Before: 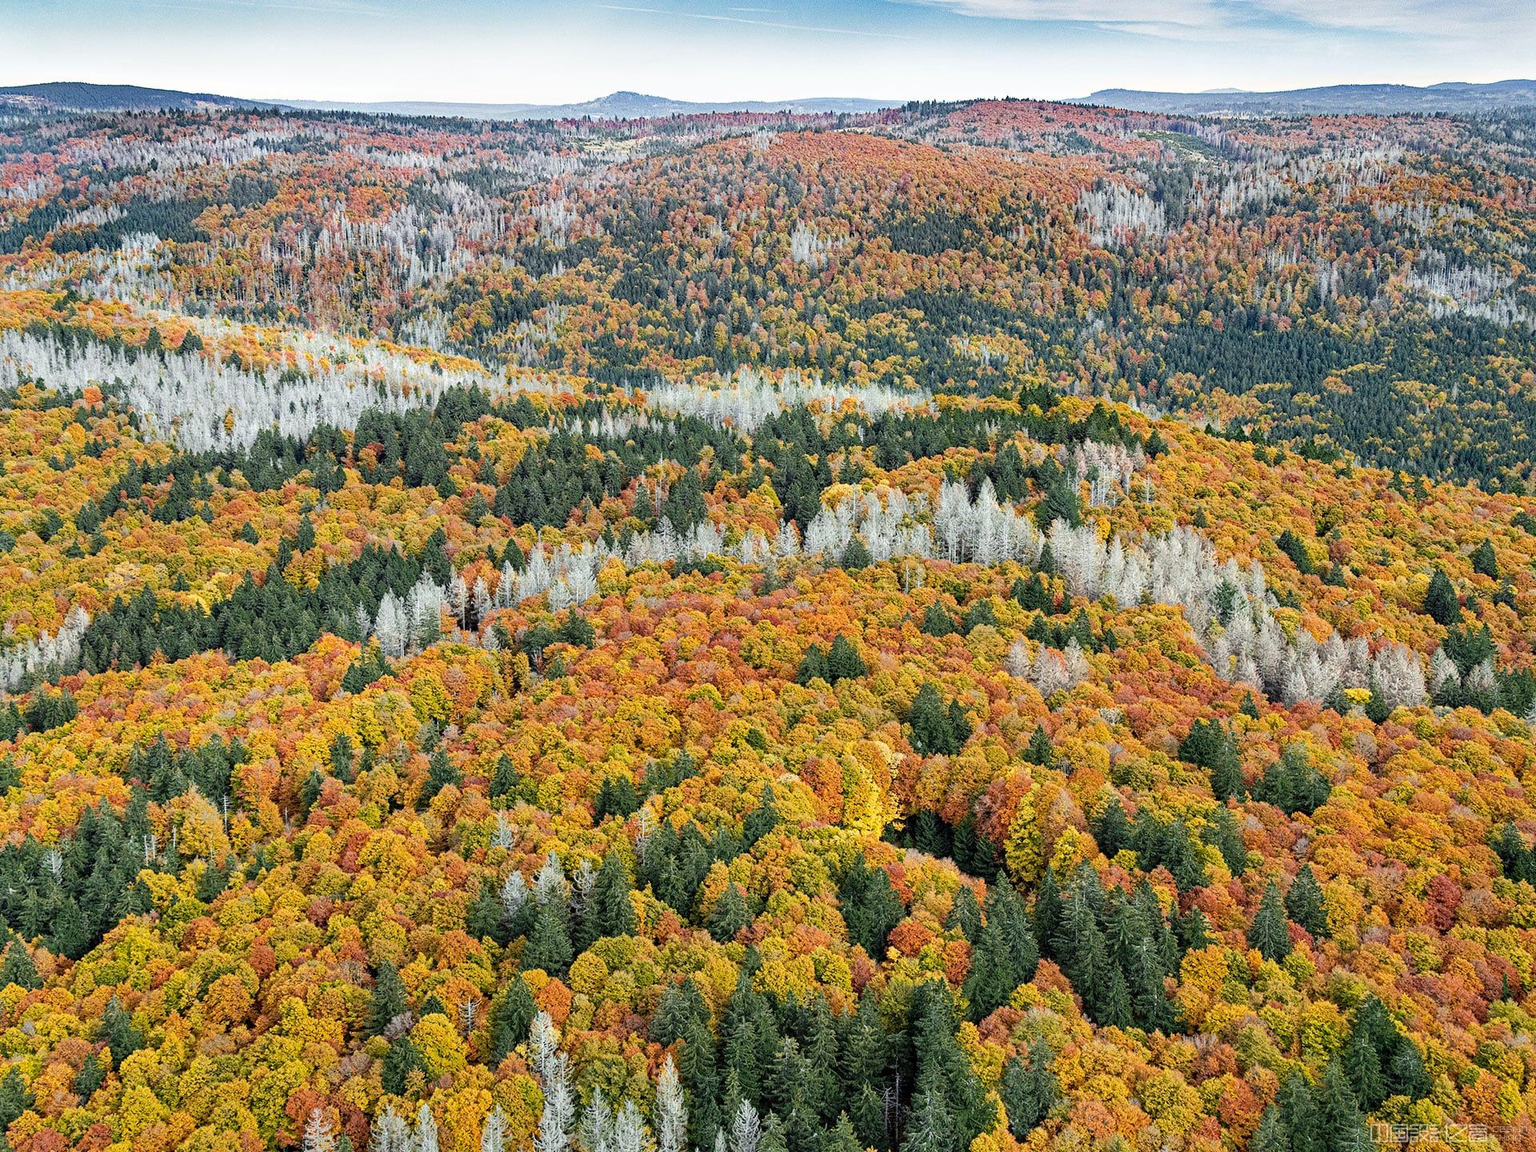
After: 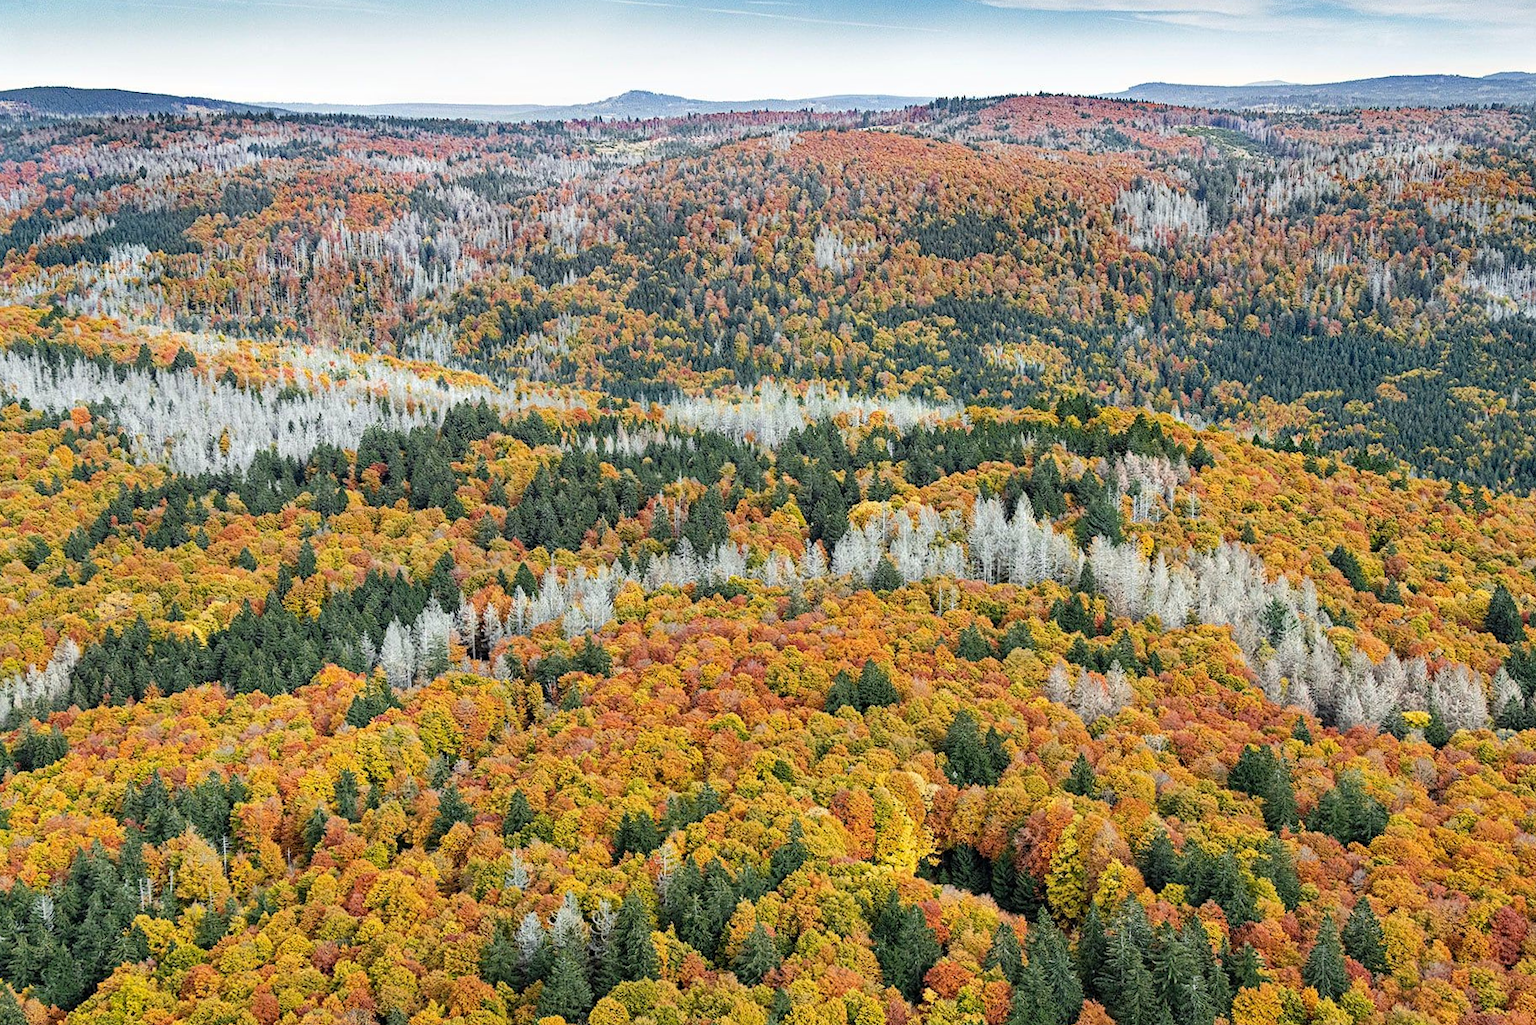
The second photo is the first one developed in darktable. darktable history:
crop and rotate: angle 0.577°, left 0.332%, right 3.443%, bottom 14.327%
